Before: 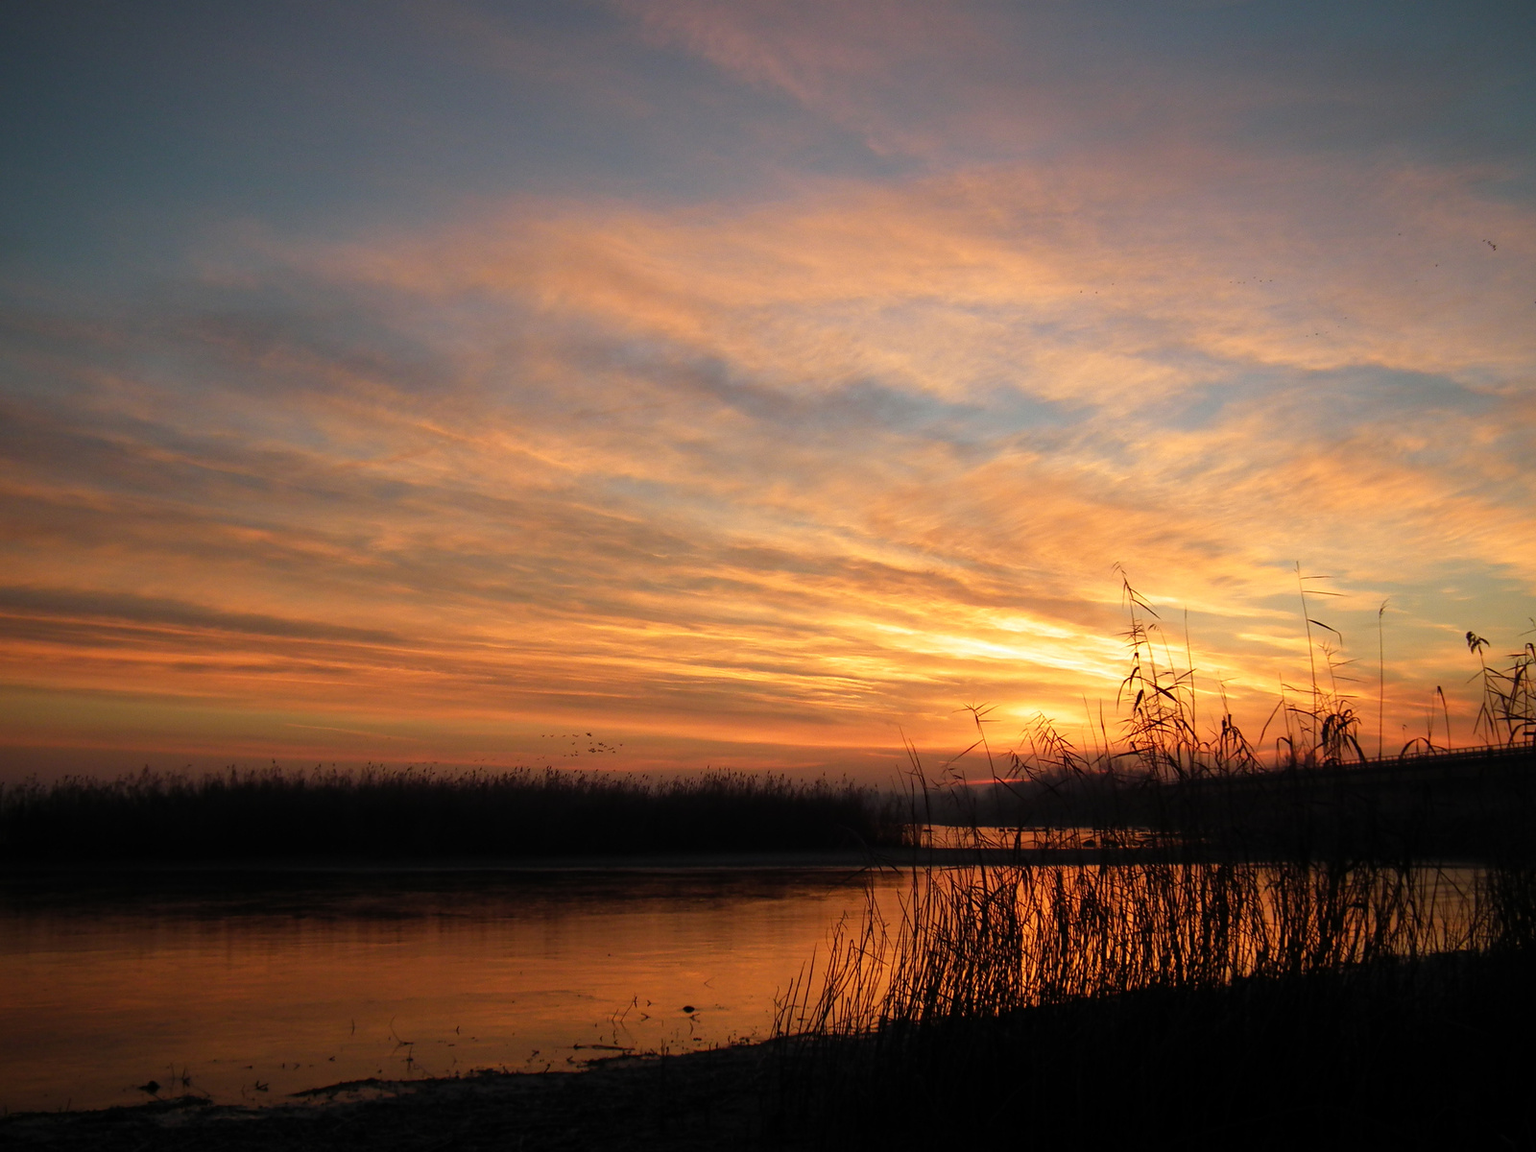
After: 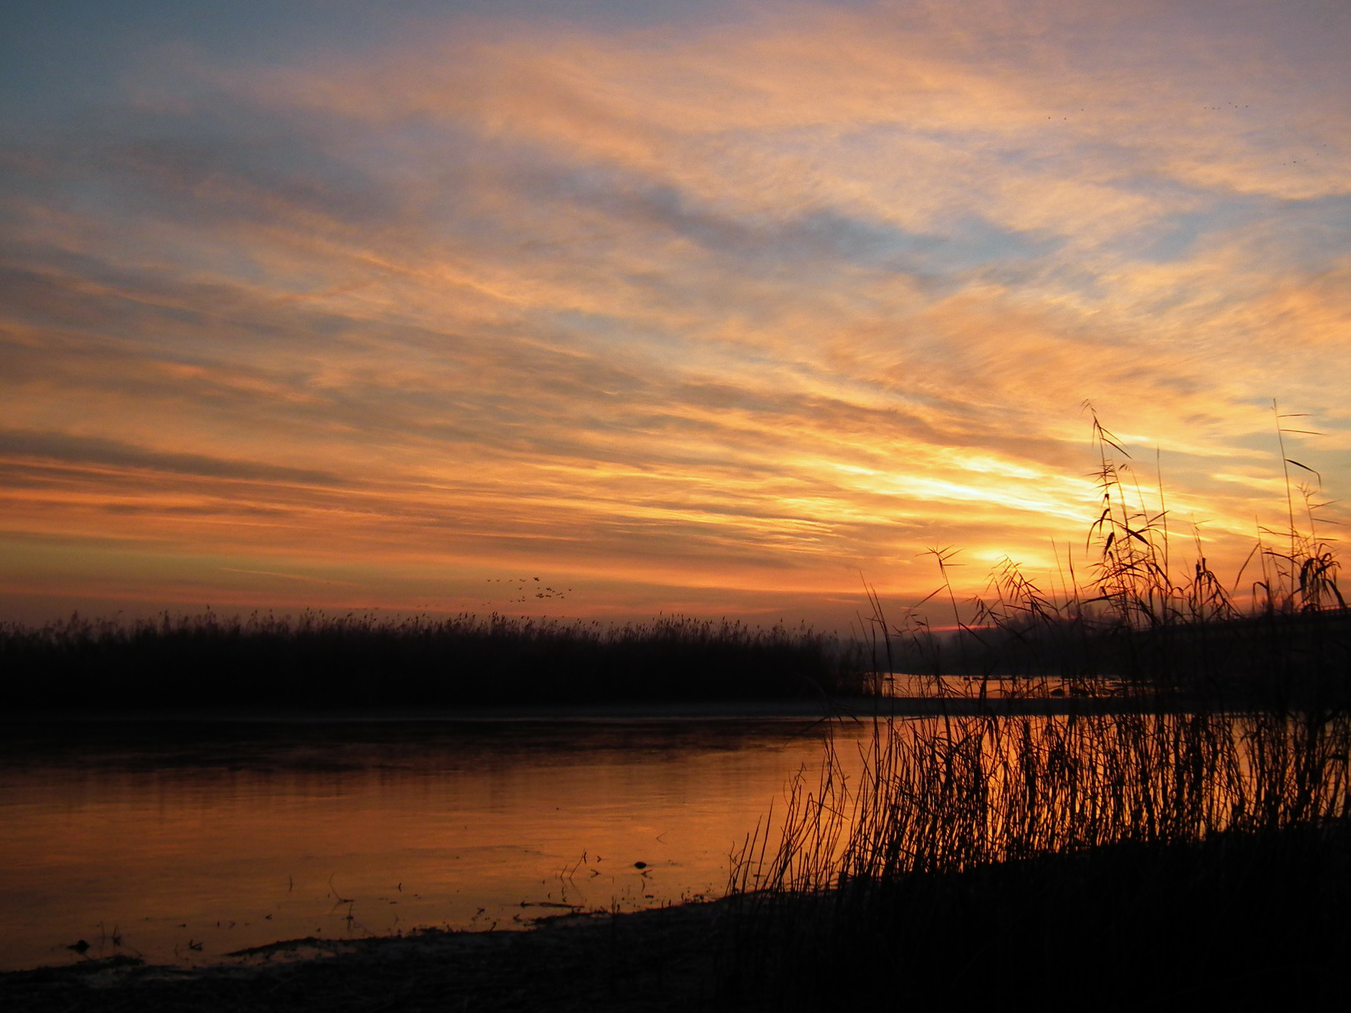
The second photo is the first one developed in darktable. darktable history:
white balance: red 0.967, blue 1.049
crop and rotate: left 4.842%, top 15.51%, right 10.668%
